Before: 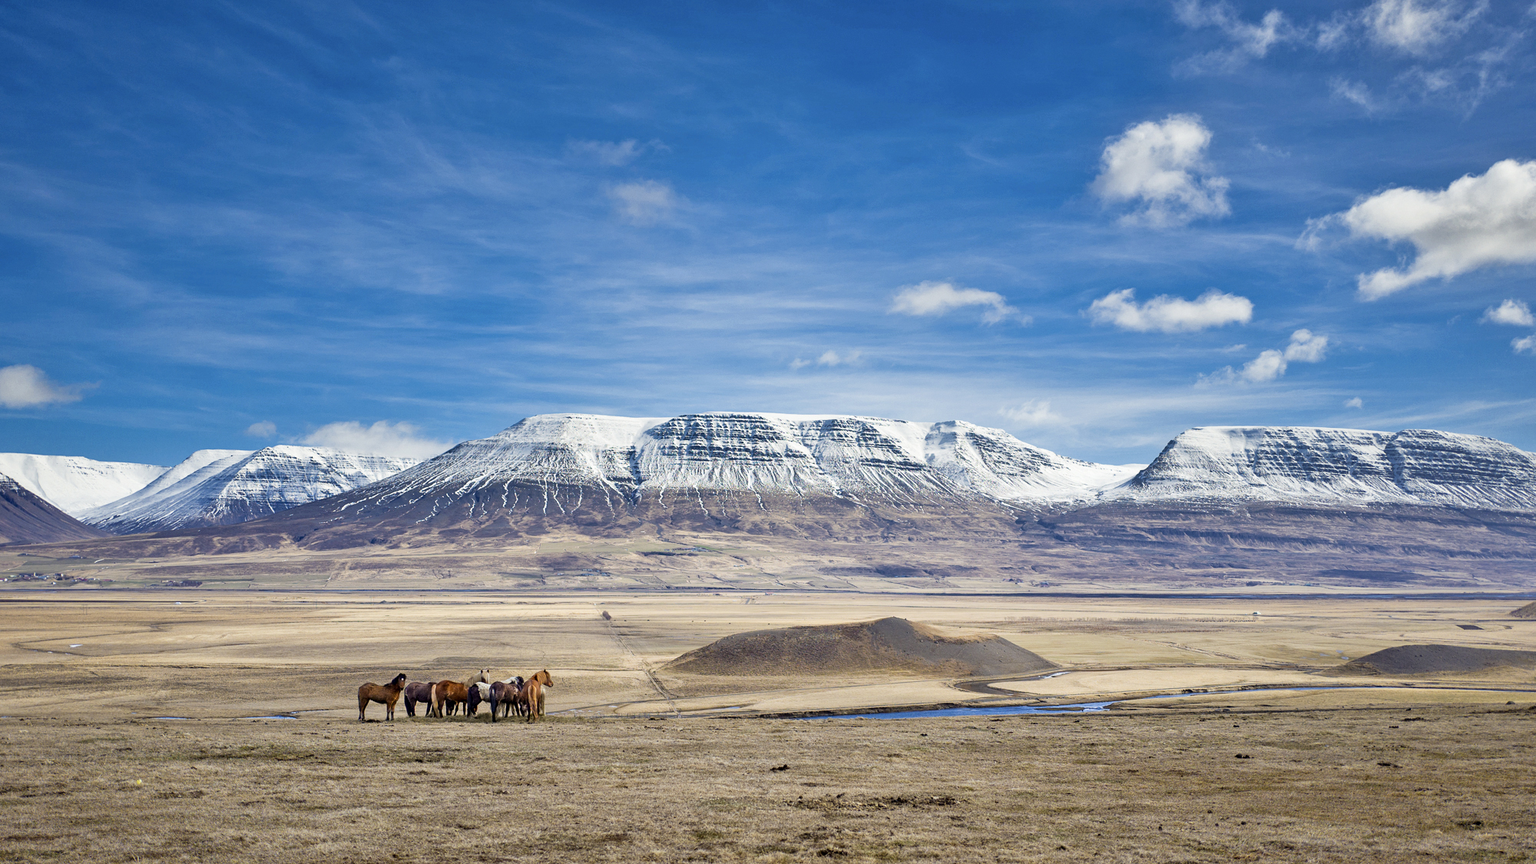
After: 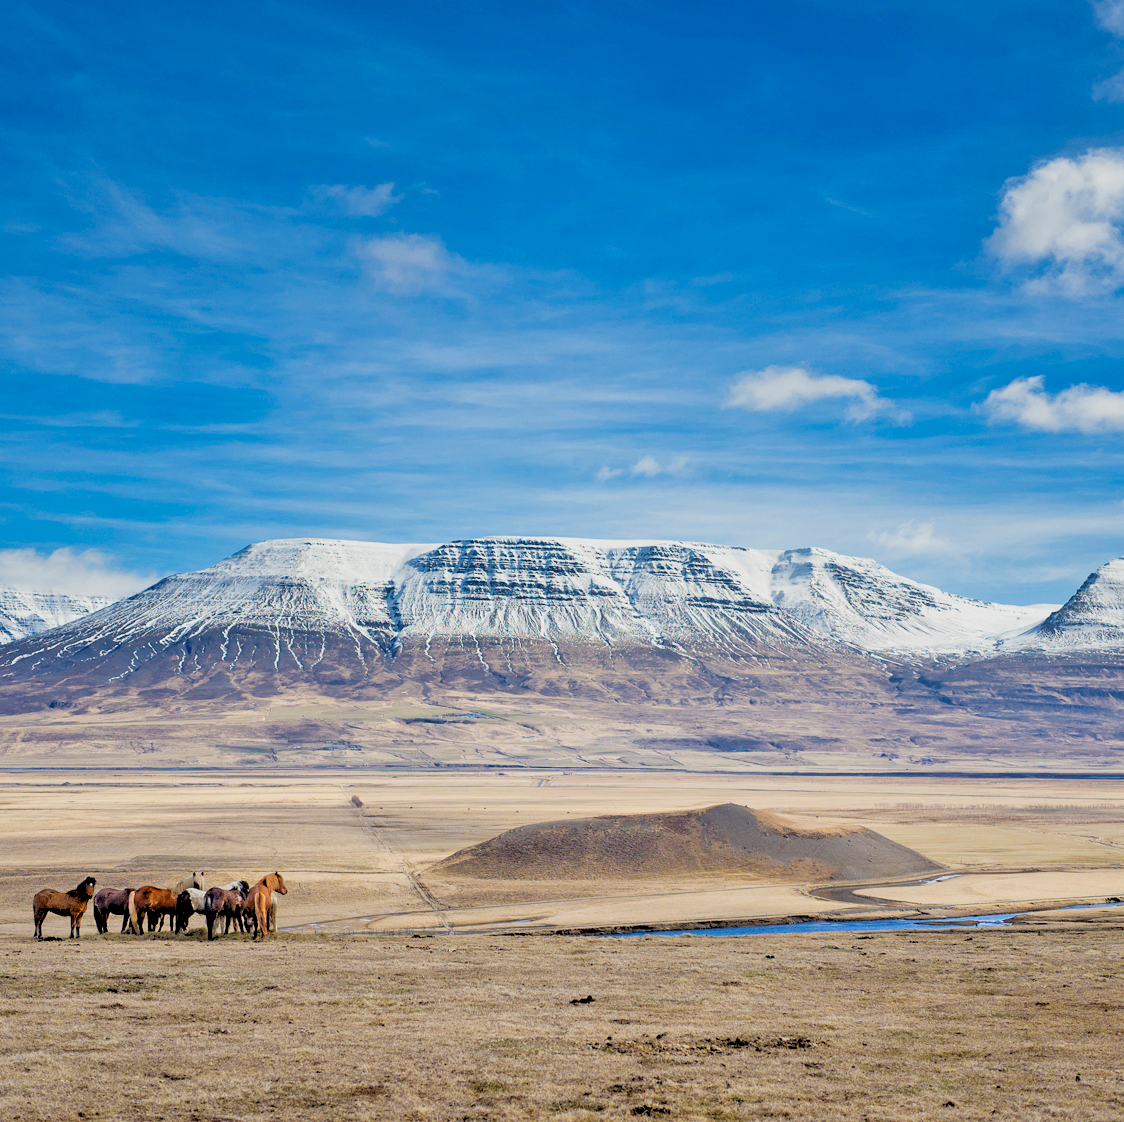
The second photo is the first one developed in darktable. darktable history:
crop: left 21.674%, right 22.086%
rgb levels: preserve colors sum RGB, levels [[0.038, 0.433, 0.934], [0, 0.5, 1], [0, 0.5, 1]]
